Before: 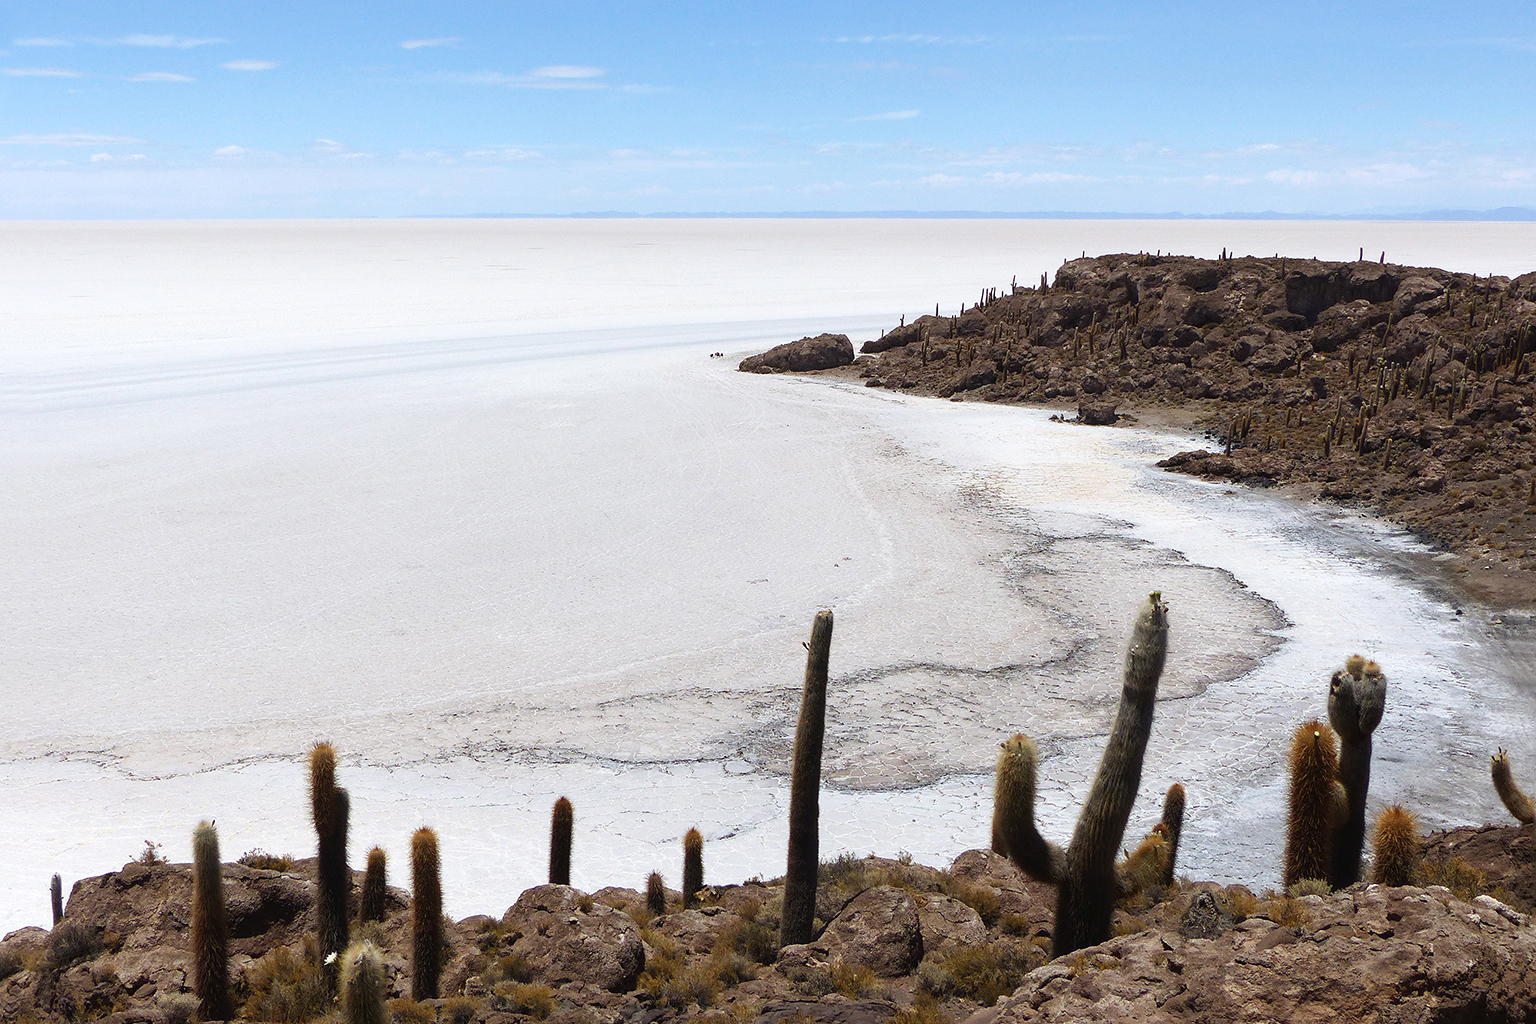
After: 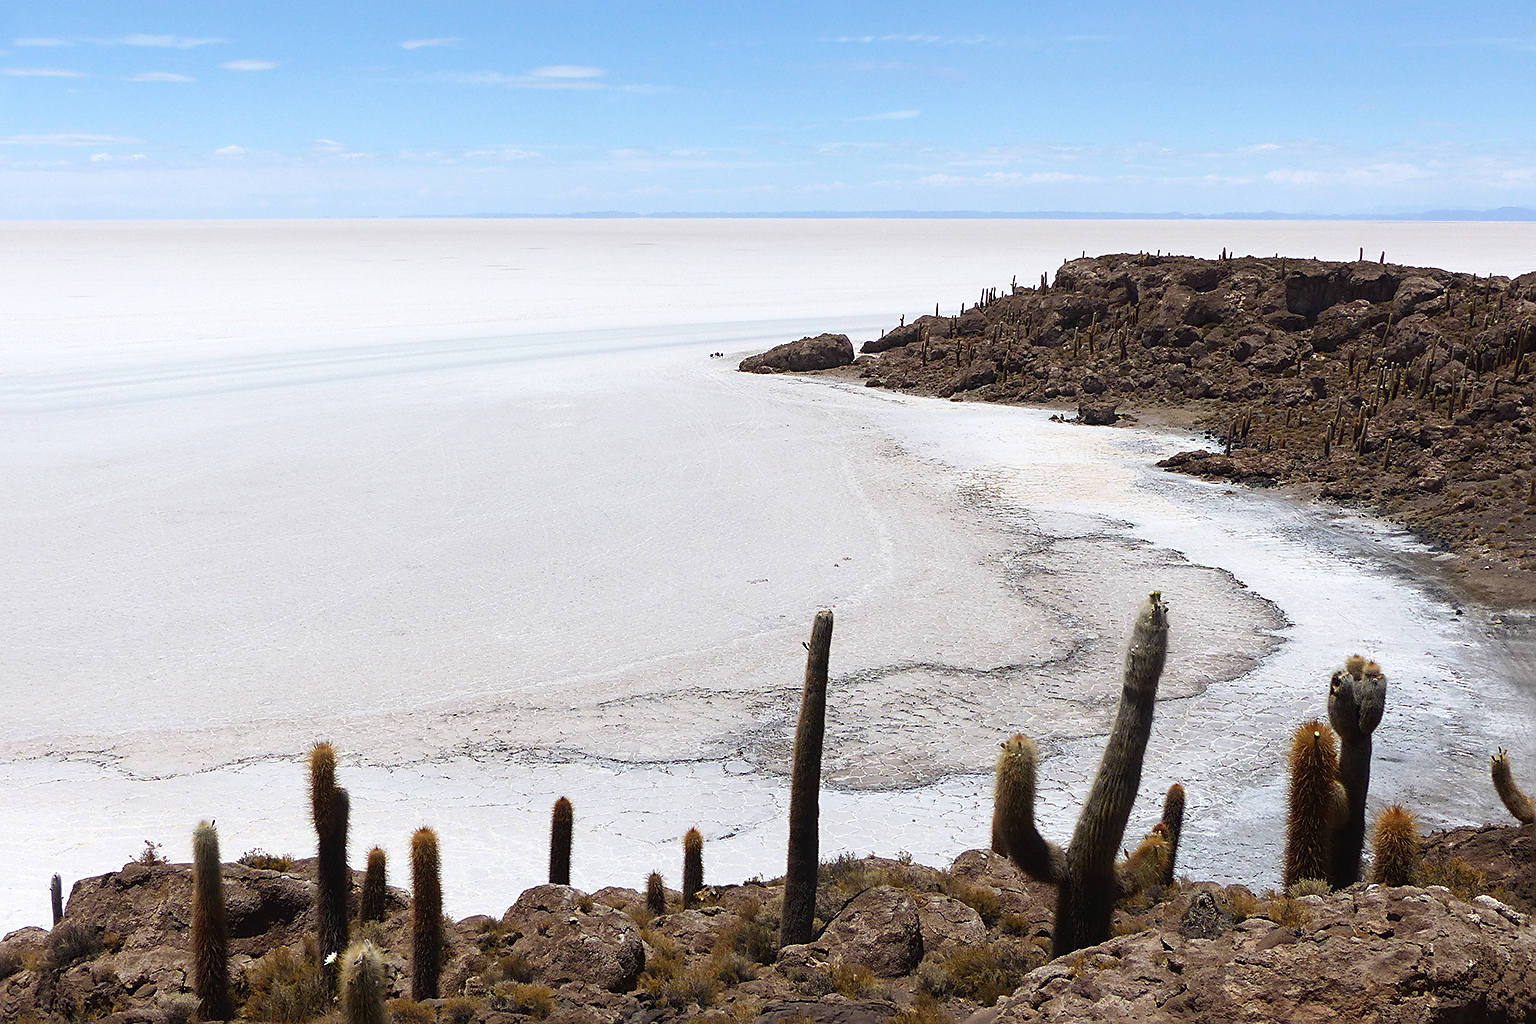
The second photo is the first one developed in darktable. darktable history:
rotate and perspective: automatic cropping original format, crop left 0, crop top 0
sharpen: radius 1.864, amount 0.398, threshold 1.271
